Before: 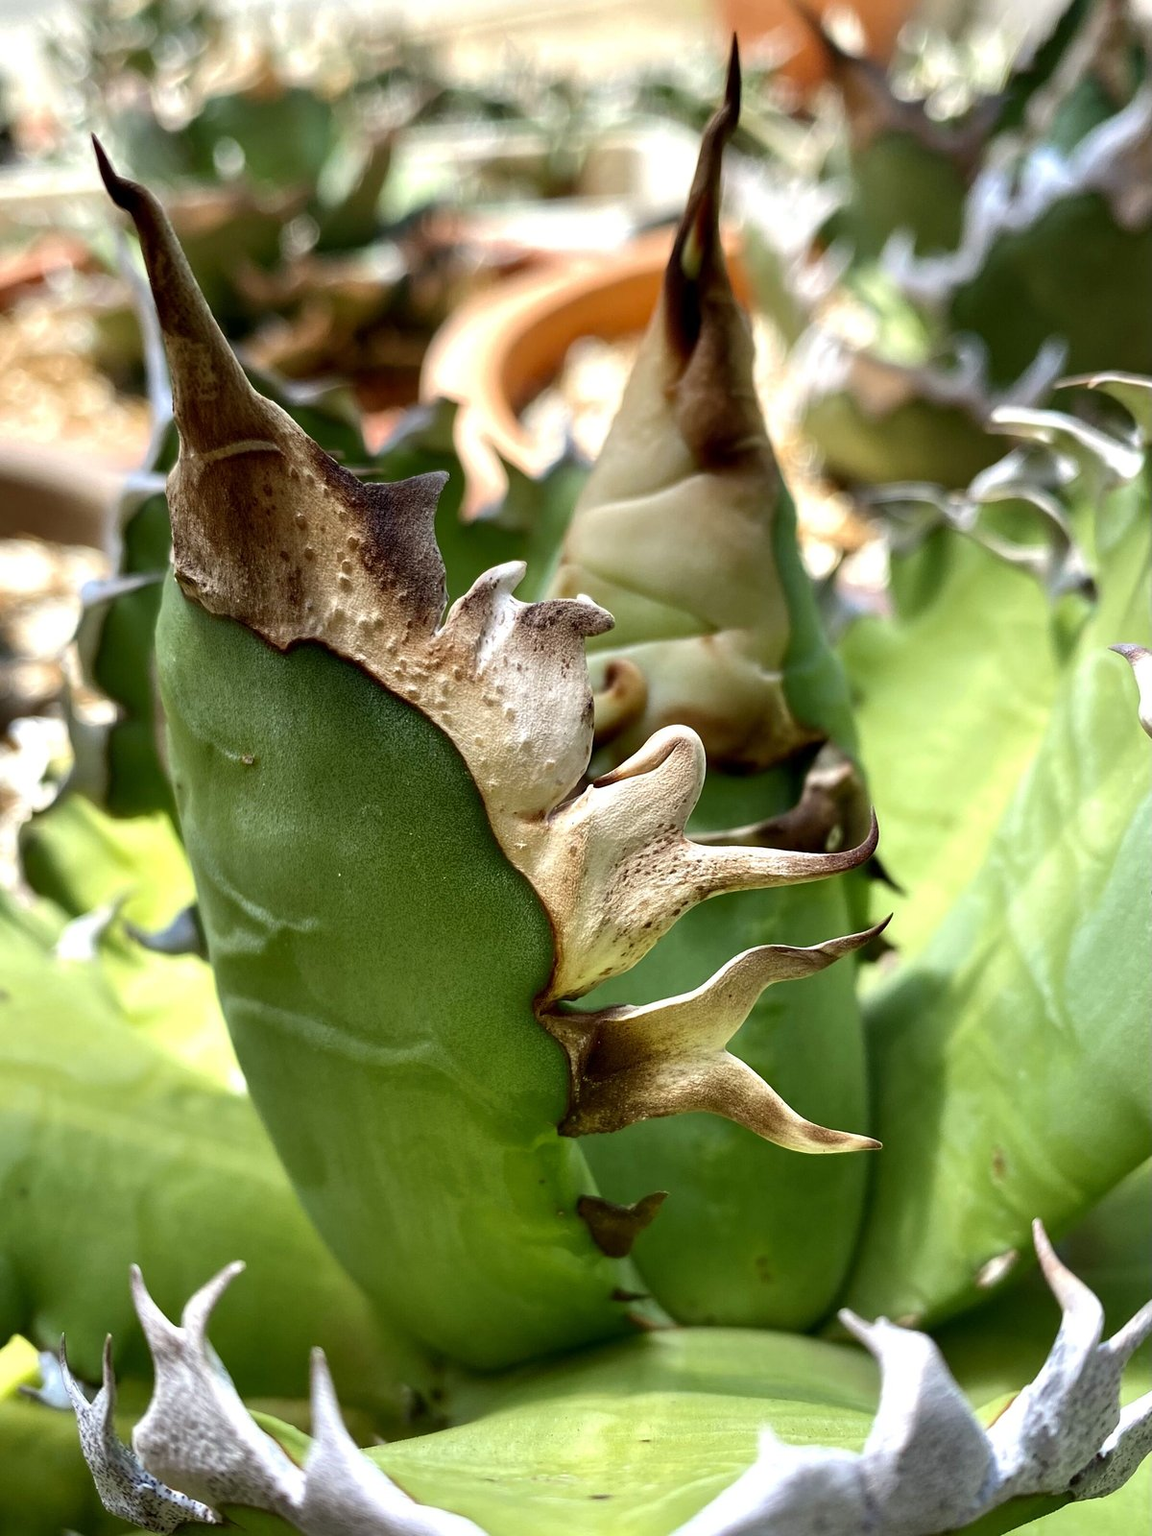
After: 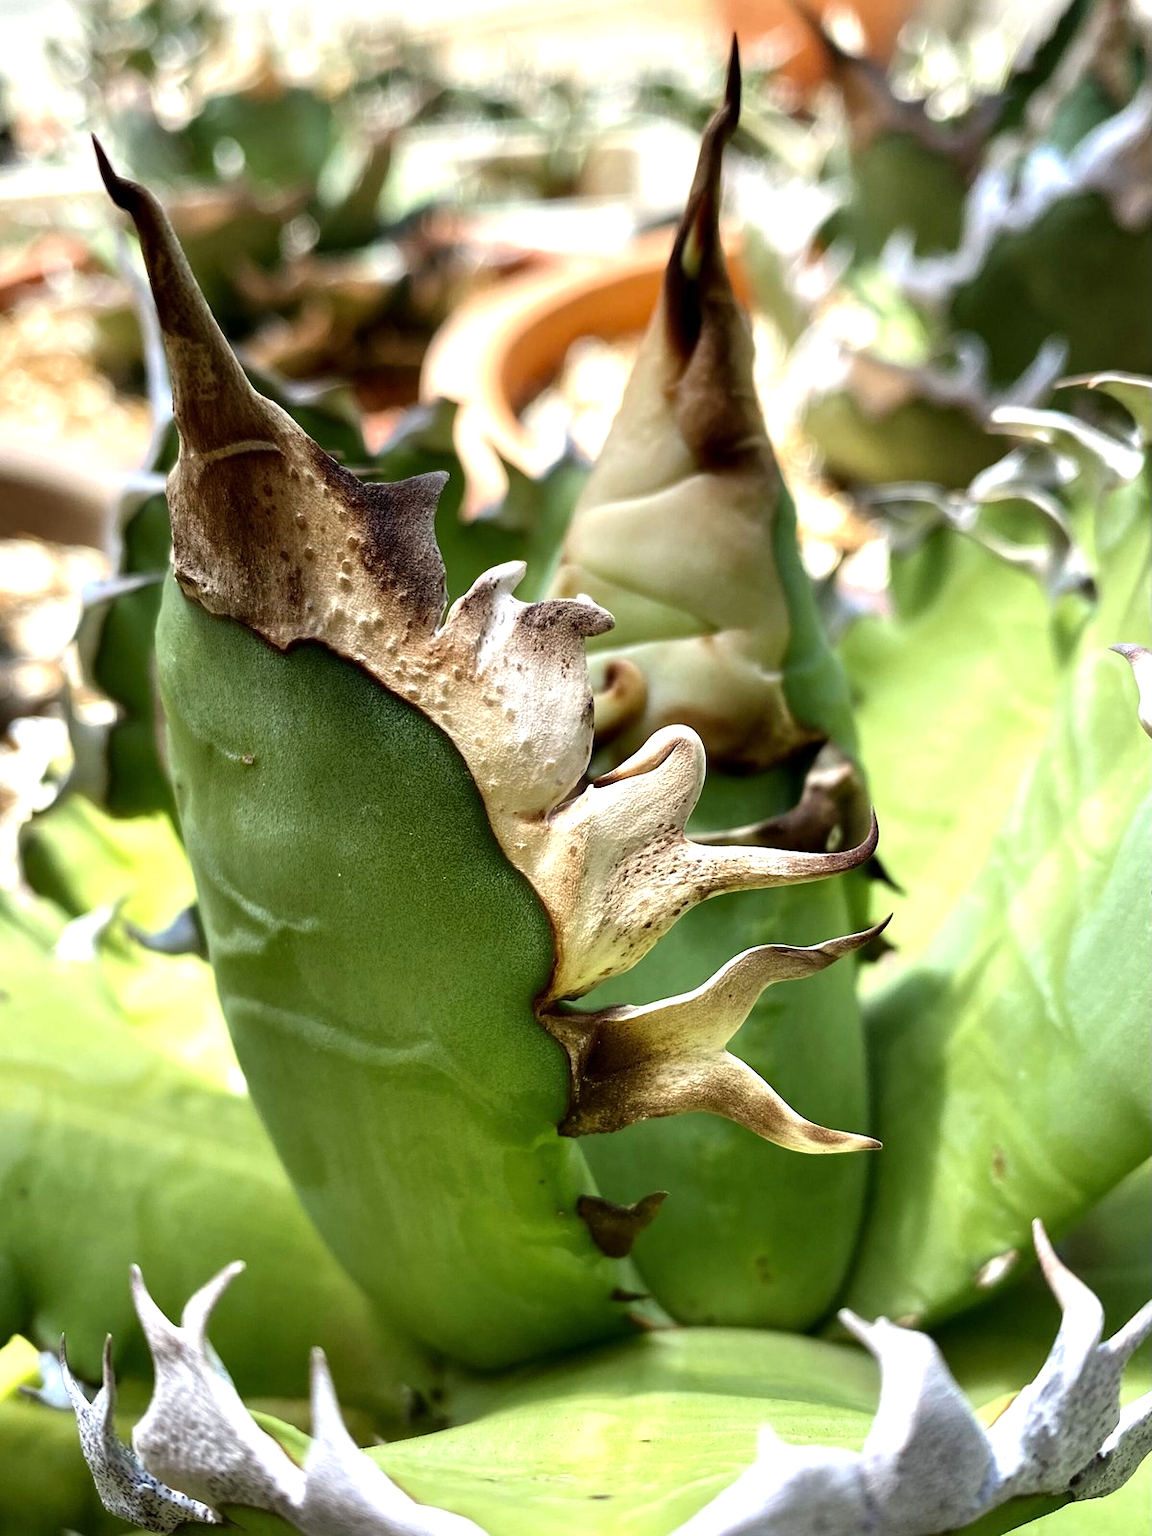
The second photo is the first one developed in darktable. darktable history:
tone equalizer: -8 EV -0.421 EV, -7 EV -0.362 EV, -6 EV -0.305 EV, -5 EV -0.256 EV, -3 EV 0.215 EV, -2 EV 0.319 EV, -1 EV 0.385 EV, +0 EV 0.395 EV
color correction: highlights a* 0.079, highlights b* -0.815
